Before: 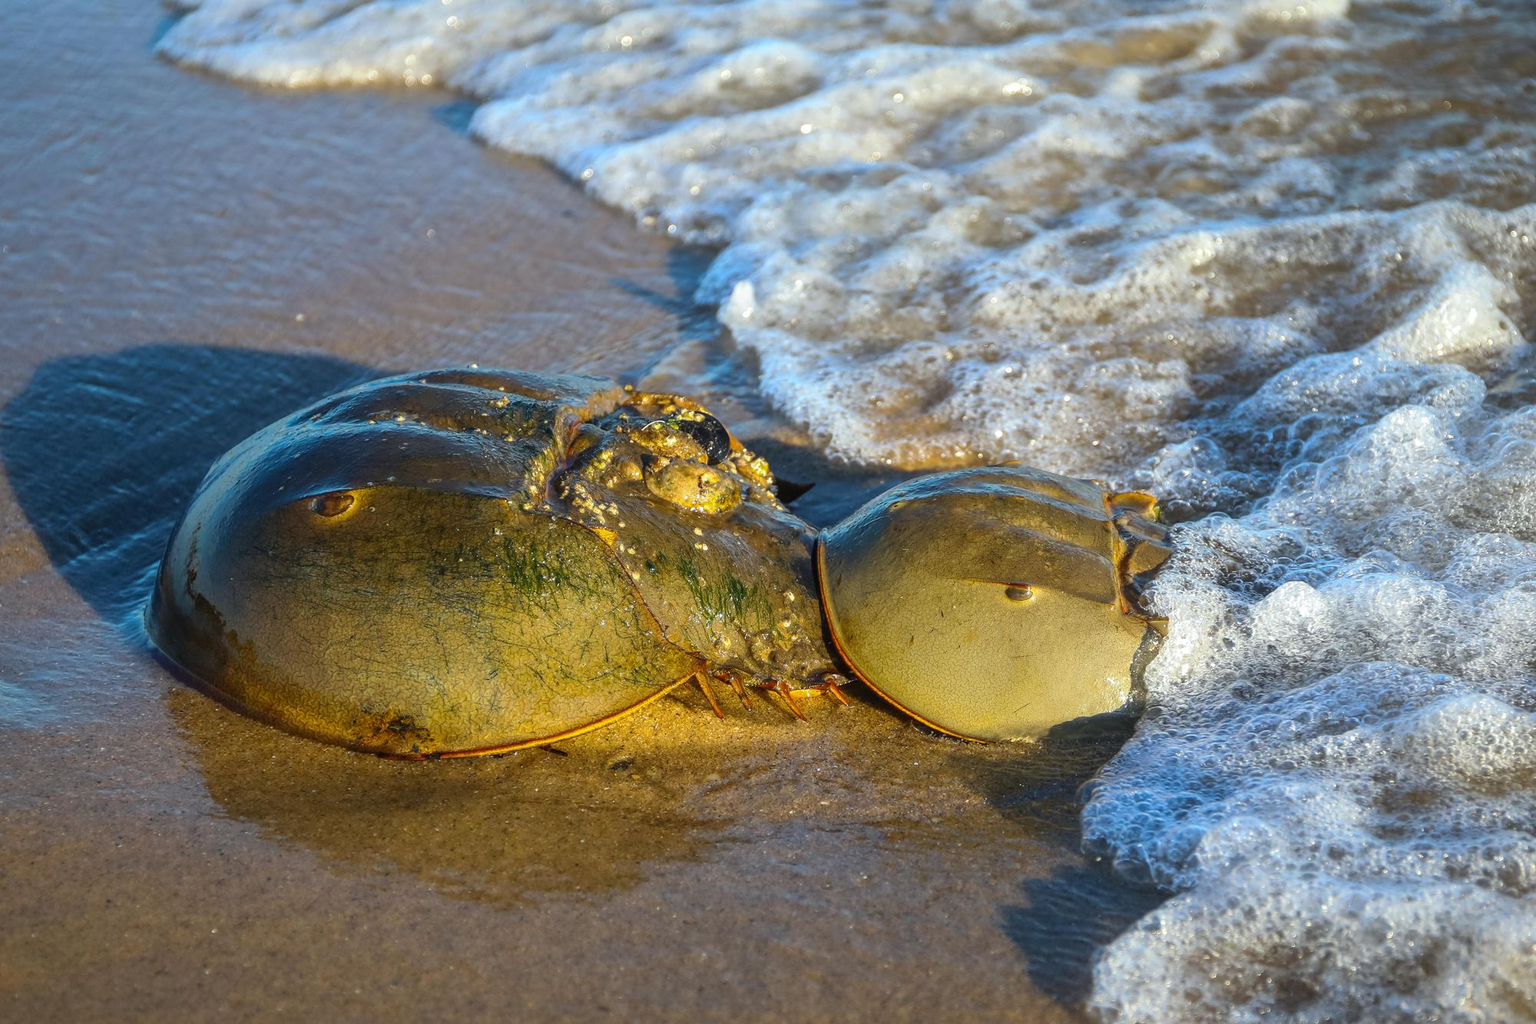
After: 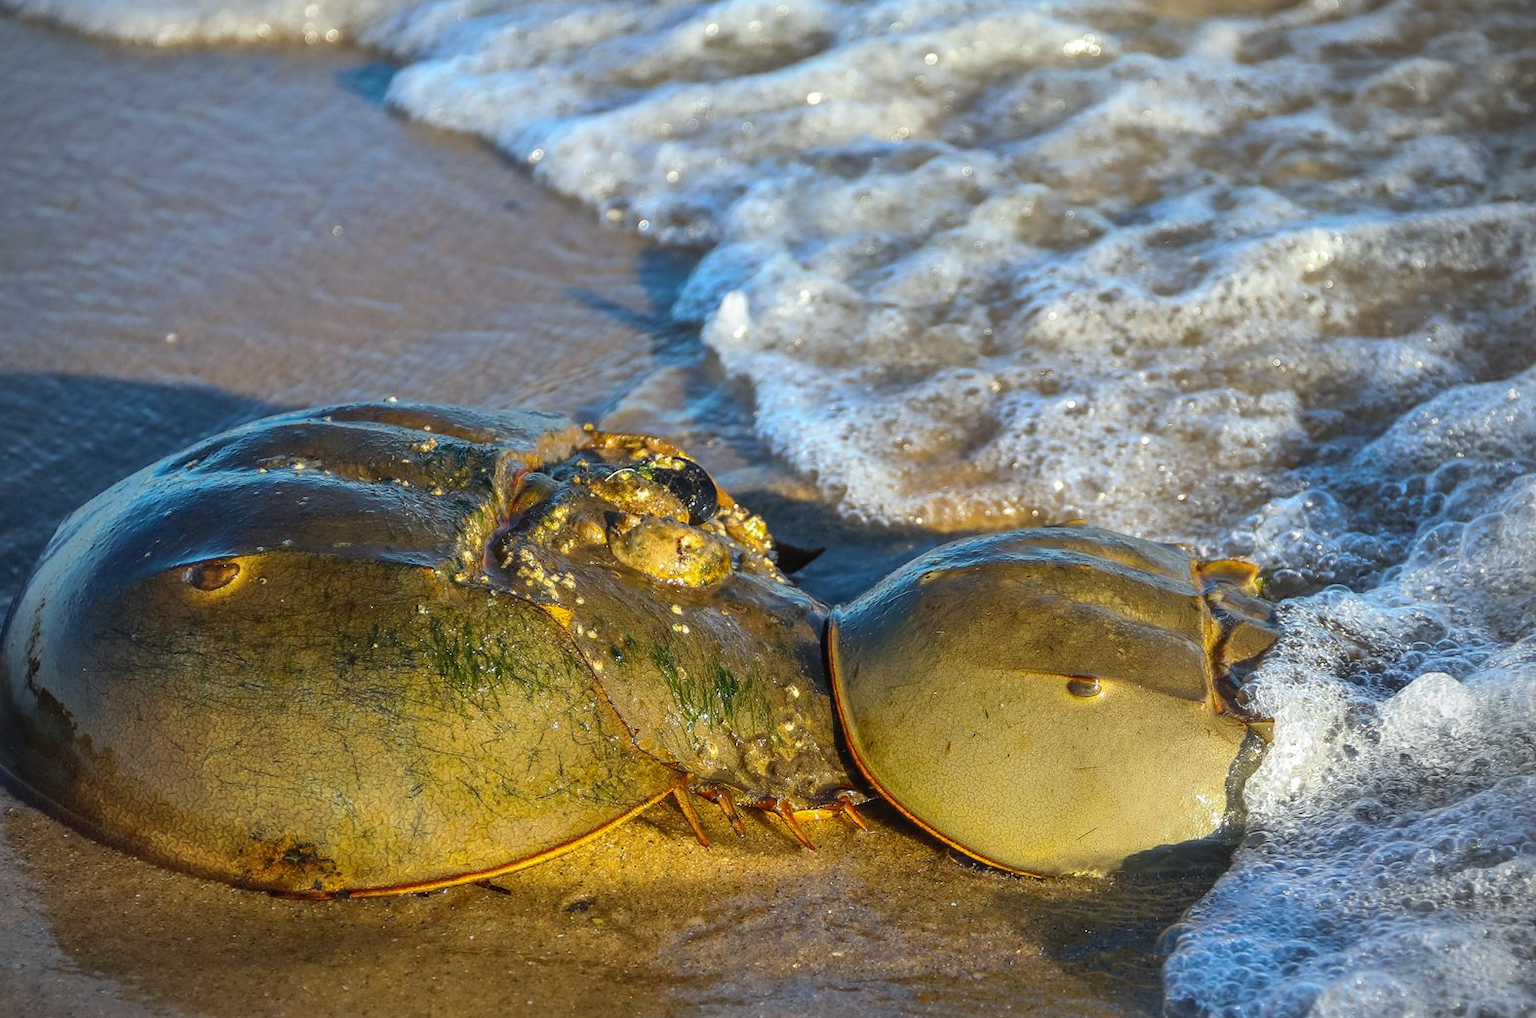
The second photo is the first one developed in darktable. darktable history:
shadows and highlights: radius 134.07, soften with gaussian
crop and rotate: left 10.78%, top 5.095%, right 10.434%, bottom 16.533%
vignetting: fall-off radius 46.24%
